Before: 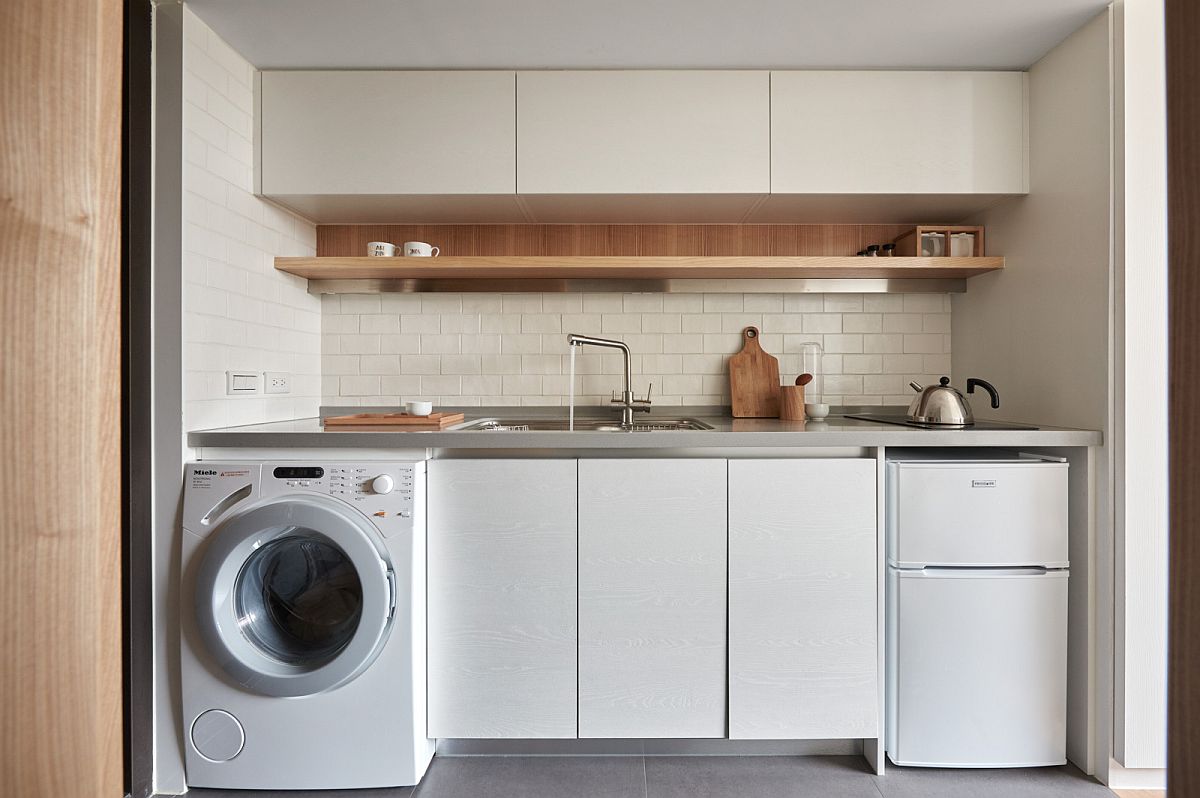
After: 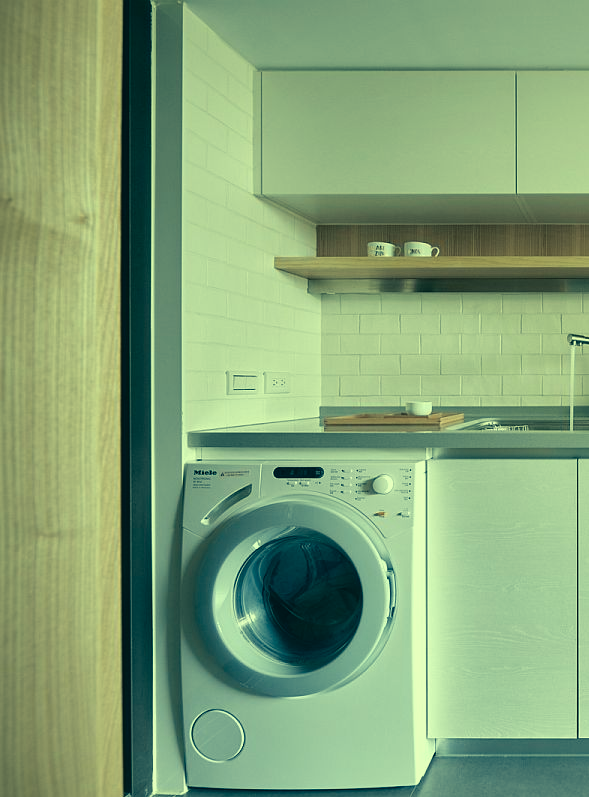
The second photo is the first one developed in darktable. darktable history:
crop and rotate: left 0%, top 0%, right 50.845%
color balance rgb: shadows lift › chroma 2%, shadows lift › hue 263°, highlights gain › chroma 8%, highlights gain › hue 84°, linear chroma grading › global chroma -15%, saturation formula JzAzBz (2021)
color correction: highlights a* -20.08, highlights b* 9.8, shadows a* -20.4, shadows b* -10.76
